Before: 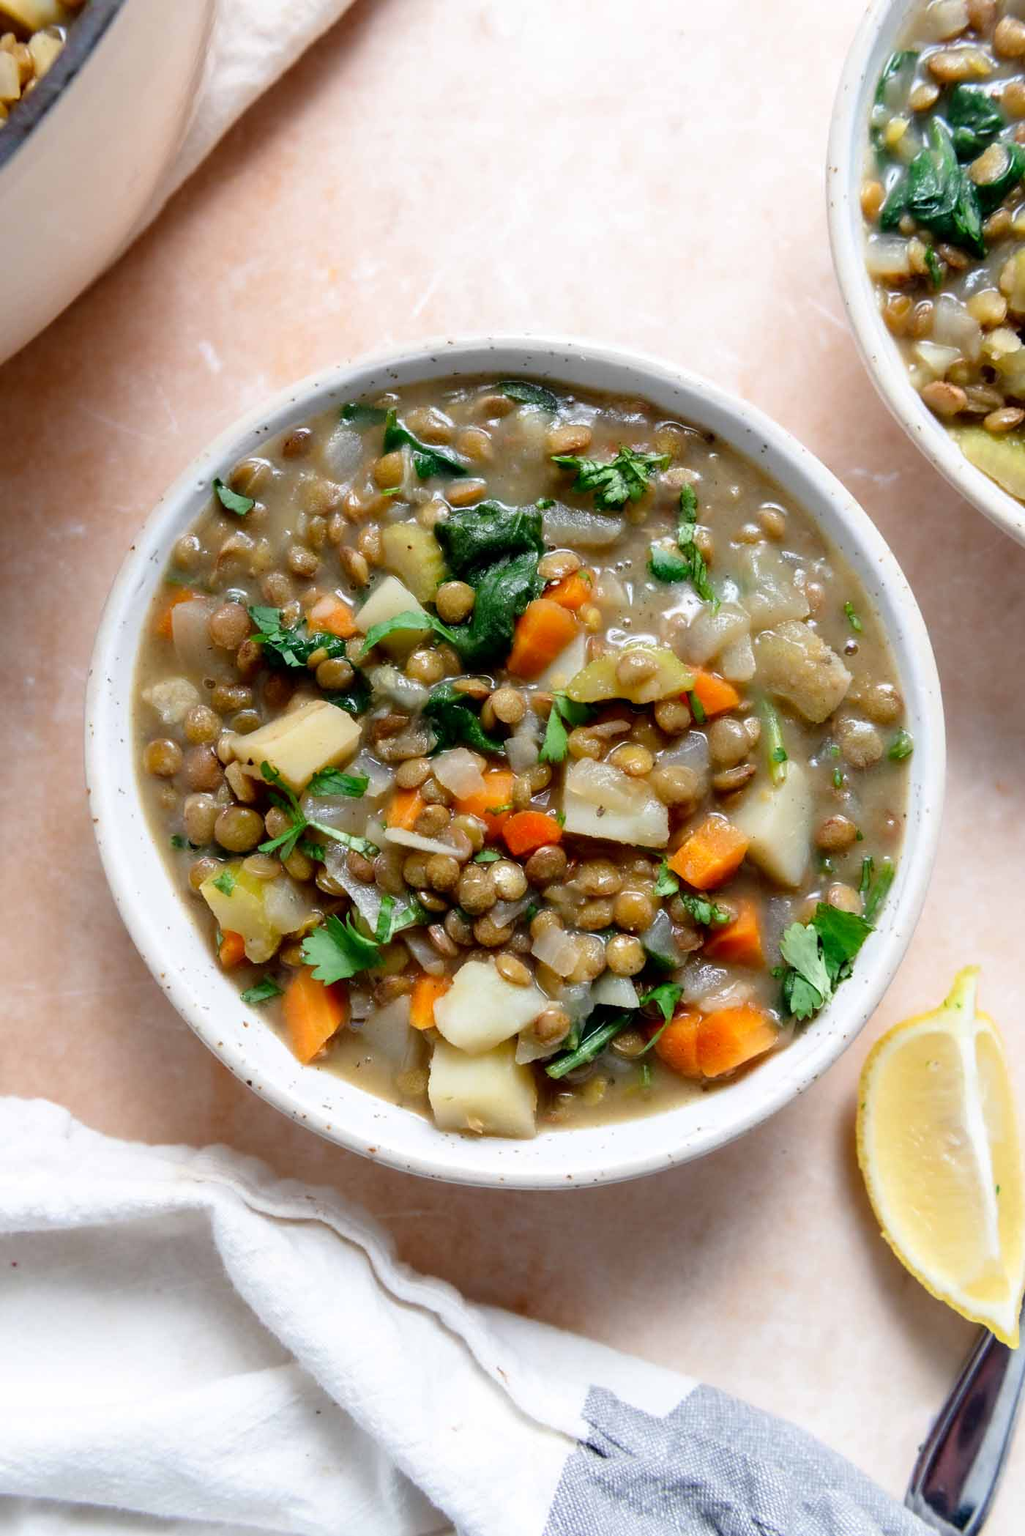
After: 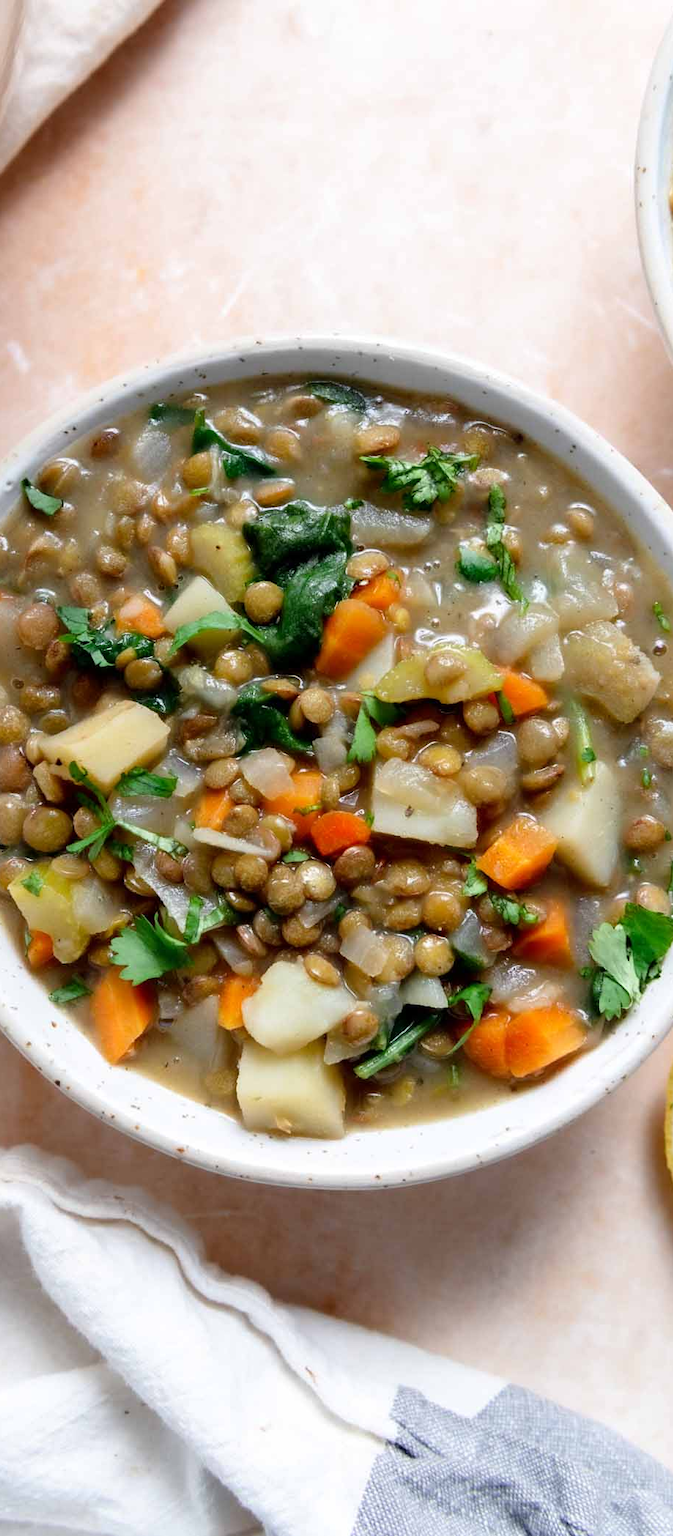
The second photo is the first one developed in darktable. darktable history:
crop and rotate: left 18.76%, right 15.511%
